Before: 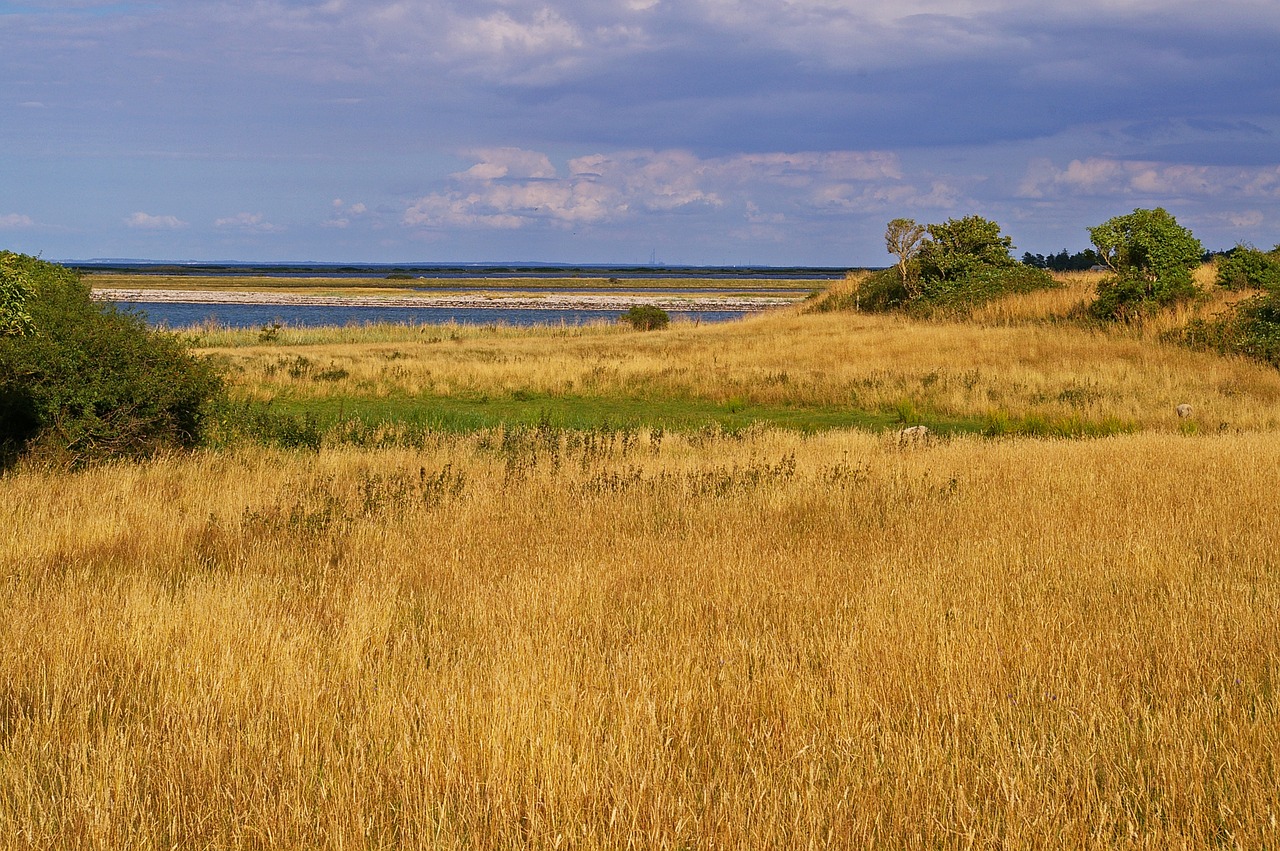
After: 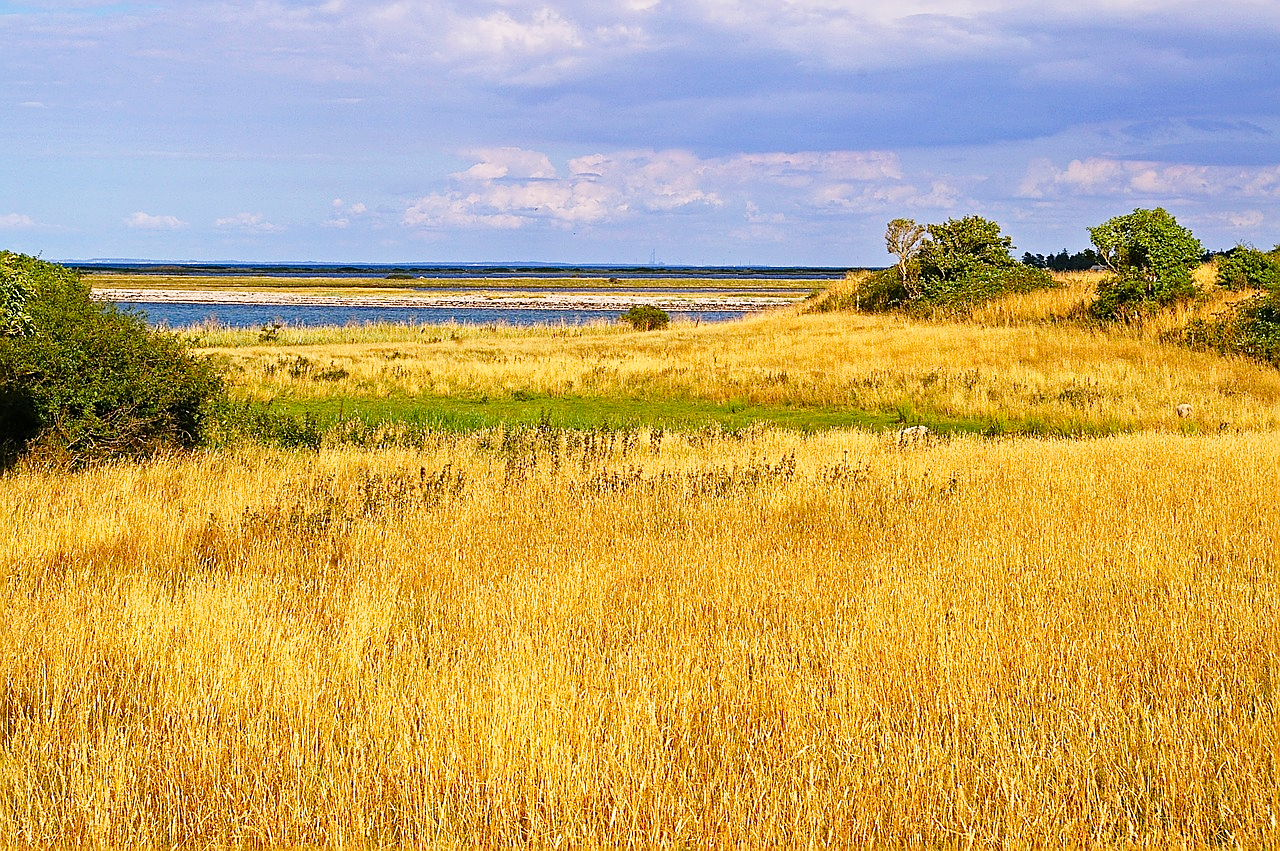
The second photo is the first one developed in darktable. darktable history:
base curve: curves: ch0 [(0, 0) (0.028, 0.03) (0.121, 0.232) (0.46, 0.748) (0.859, 0.968) (1, 1)], preserve colors none
sharpen: on, module defaults
contrast brightness saturation: saturation 0.103
